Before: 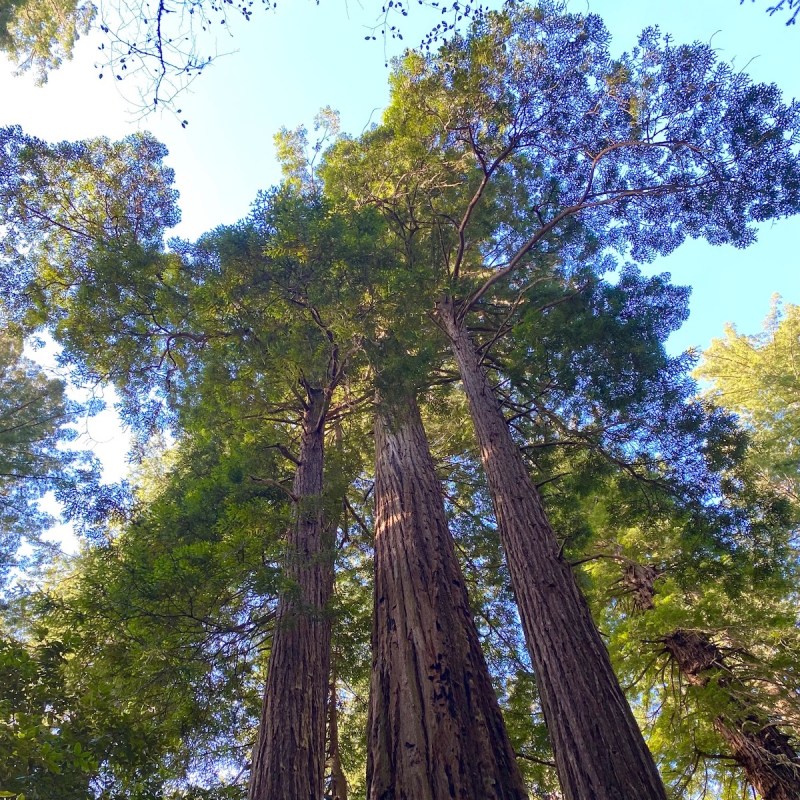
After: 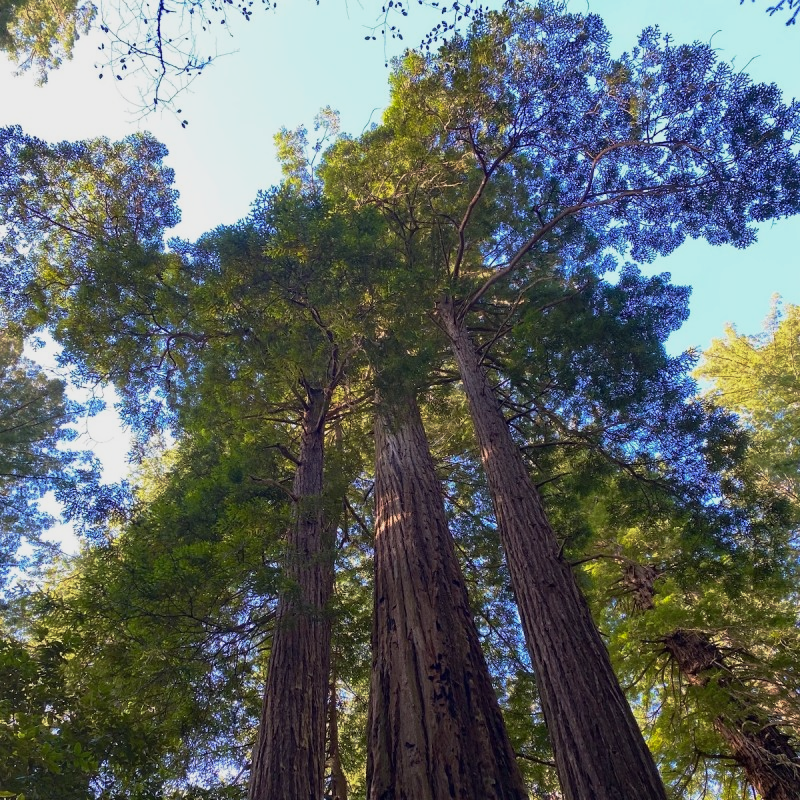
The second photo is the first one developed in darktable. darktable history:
exposure: exposure -0.493 EV, compensate highlight preservation false
base curve: curves: ch0 [(0, 0) (0.257, 0.25) (0.482, 0.586) (0.757, 0.871) (1, 1)], preserve colors none
